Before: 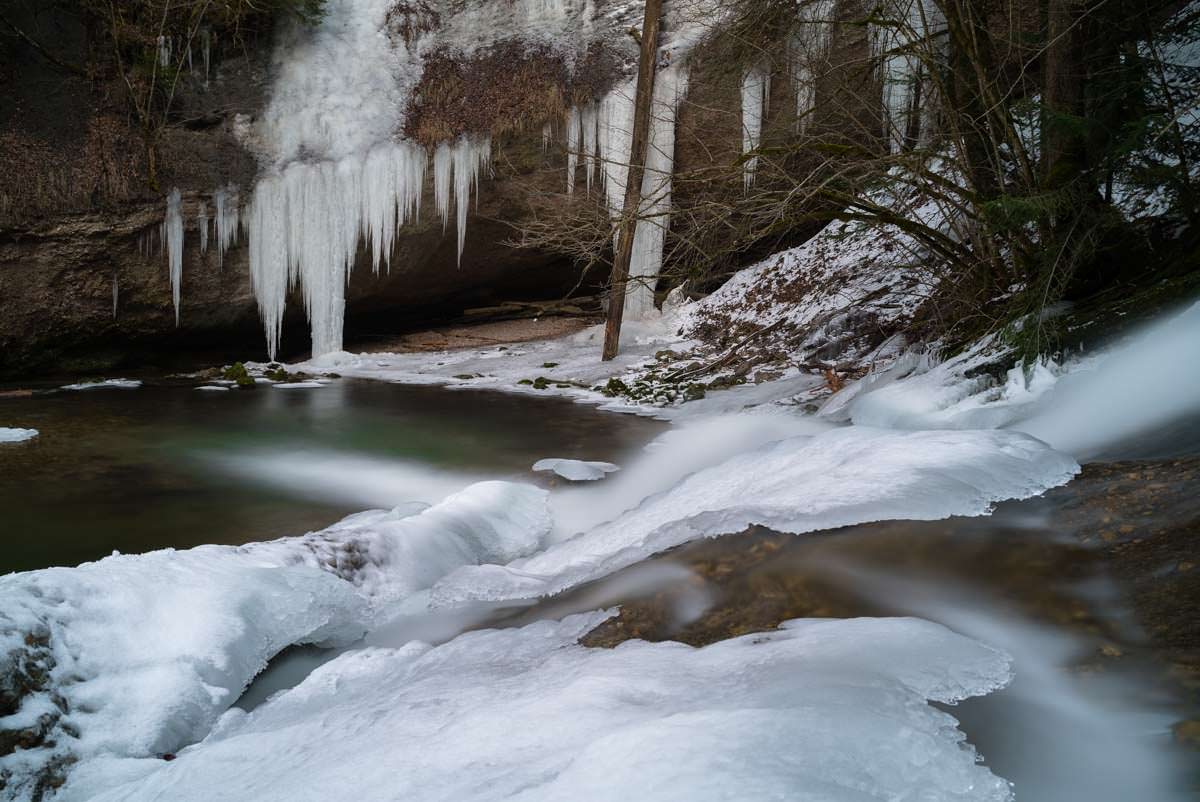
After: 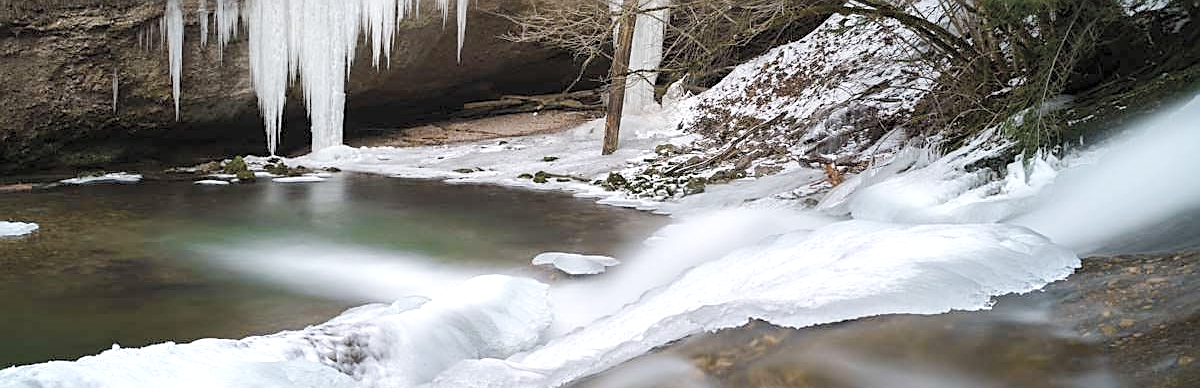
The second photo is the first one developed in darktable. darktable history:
crop and rotate: top 25.762%, bottom 25.75%
exposure: exposure 0.669 EV, compensate highlight preservation false
contrast brightness saturation: brightness 0.183, saturation -0.51
sharpen: on, module defaults
color balance rgb: power › hue 328.47°, linear chroma grading › shadows 10.604%, linear chroma grading › highlights 10.052%, linear chroma grading › global chroma 14.855%, linear chroma grading › mid-tones 14.916%, perceptual saturation grading › global saturation 14.07%, perceptual saturation grading › highlights -30.231%, perceptual saturation grading › shadows 51.495%, perceptual brilliance grading › highlights 6.02%, perceptual brilliance grading › mid-tones 17.949%, perceptual brilliance grading › shadows -5.378%, contrast -9.809%
